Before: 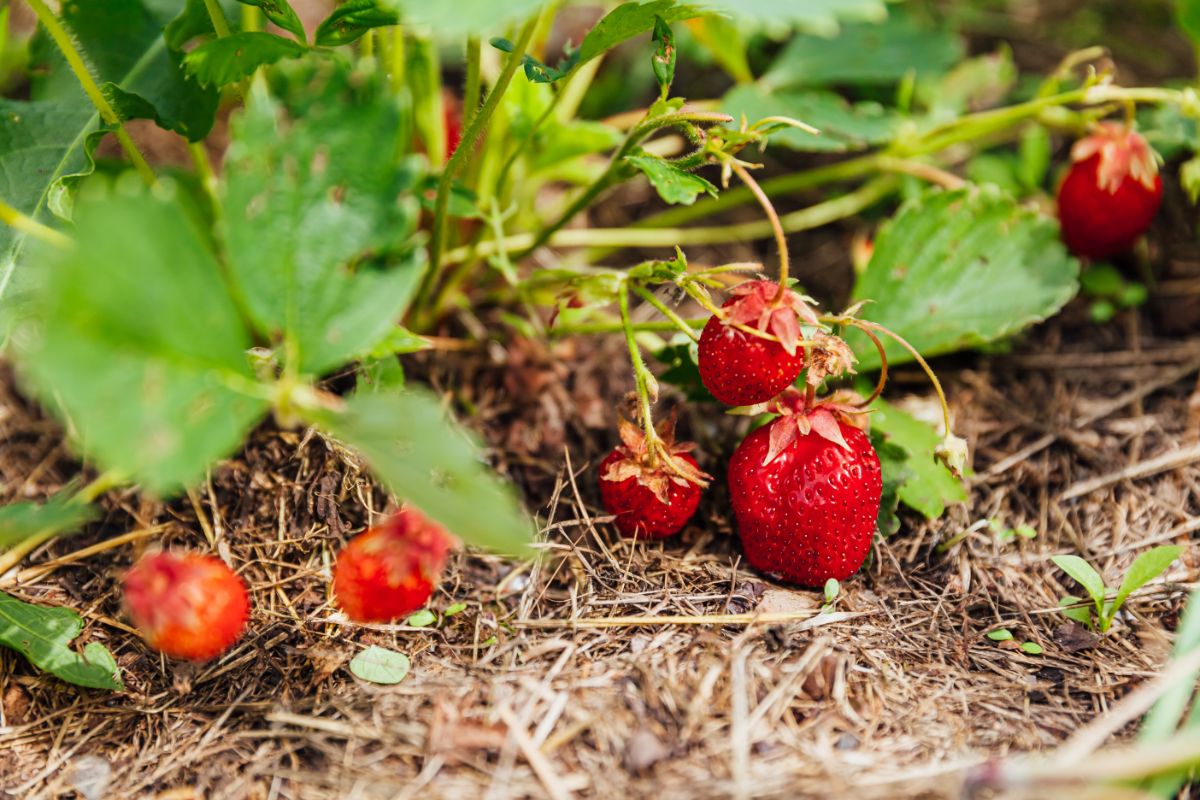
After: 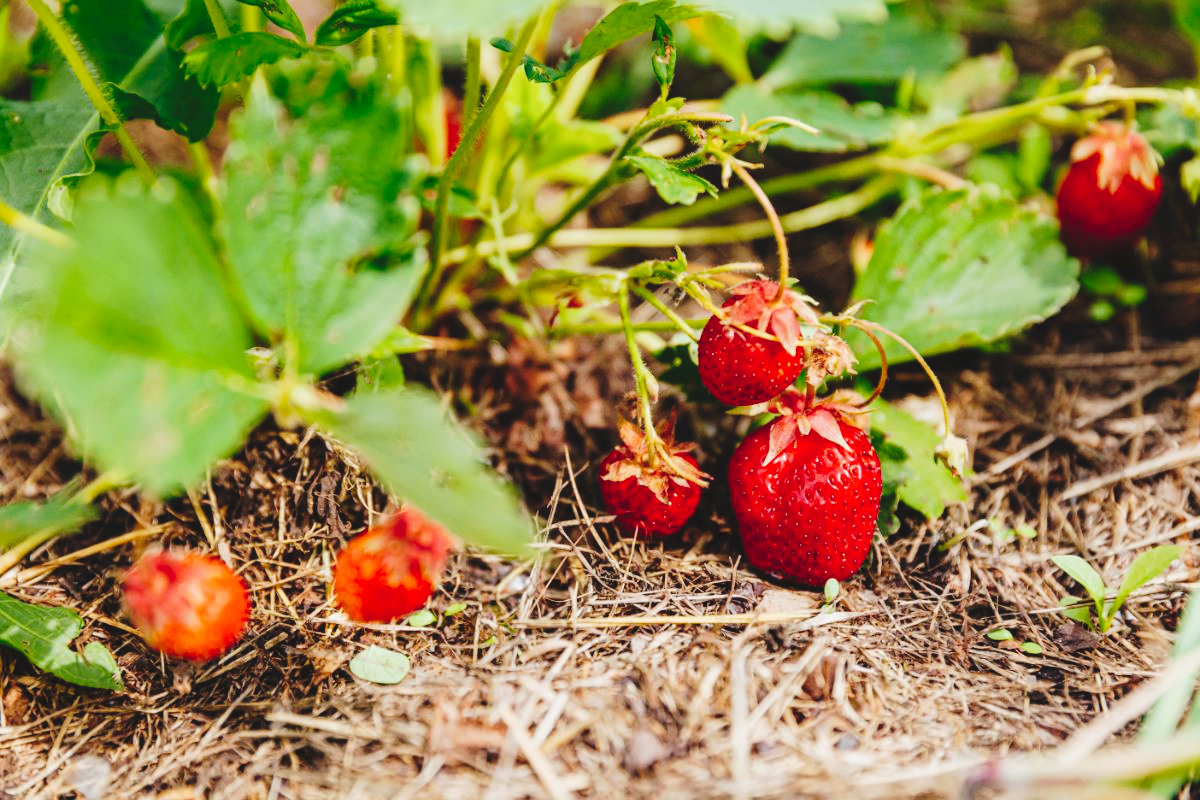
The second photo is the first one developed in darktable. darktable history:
tone curve: curves: ch0 [(0, 0) (0.003, 0.074) (0.011, 0.079) (0.025, 0.083) (0.044, 0.095) (0.069, 0.097) (0.1, 0.11) (0.136, 0.131) (0.177, 0.159) (0.224, 0.209) (0.277, 0.279) (0.335, 0.367) (0.399, 0.455) (0.468, 0.538) (0.543, 0.621) (0.623, 0.699) (0.709, 0.782) (0.801, 0.848) (0.898, 0.924) (1, 1)], preserve colors none
